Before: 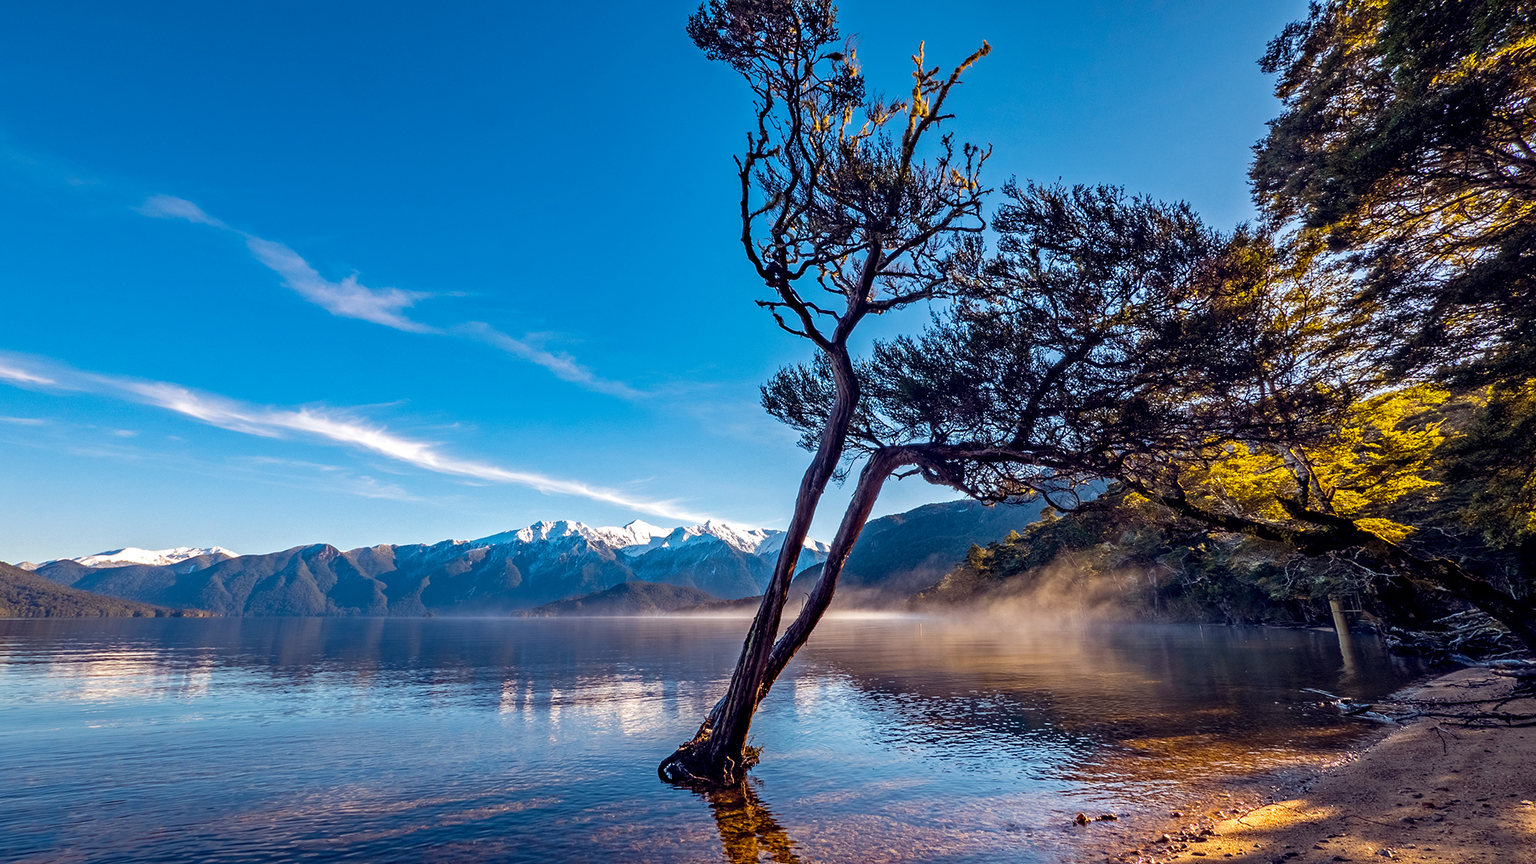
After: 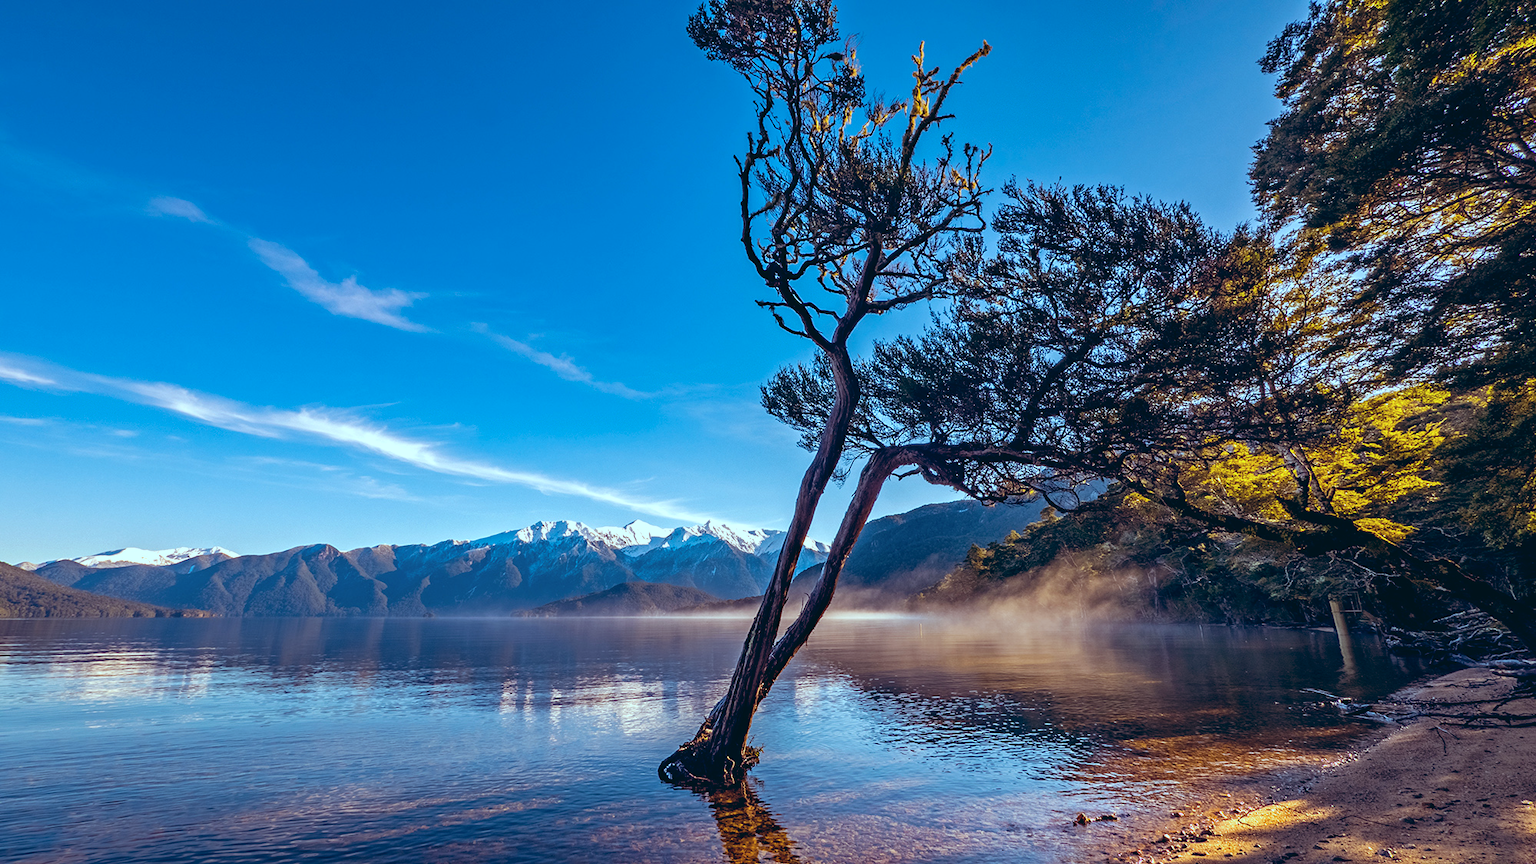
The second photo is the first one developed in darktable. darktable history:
color balance: lift [1.003, 0.993, 1.001, 1.007], gamma [1.018, 1.072, 0.959, 0.928], gain [0.974, 0.873, 1.031, 1.127]
